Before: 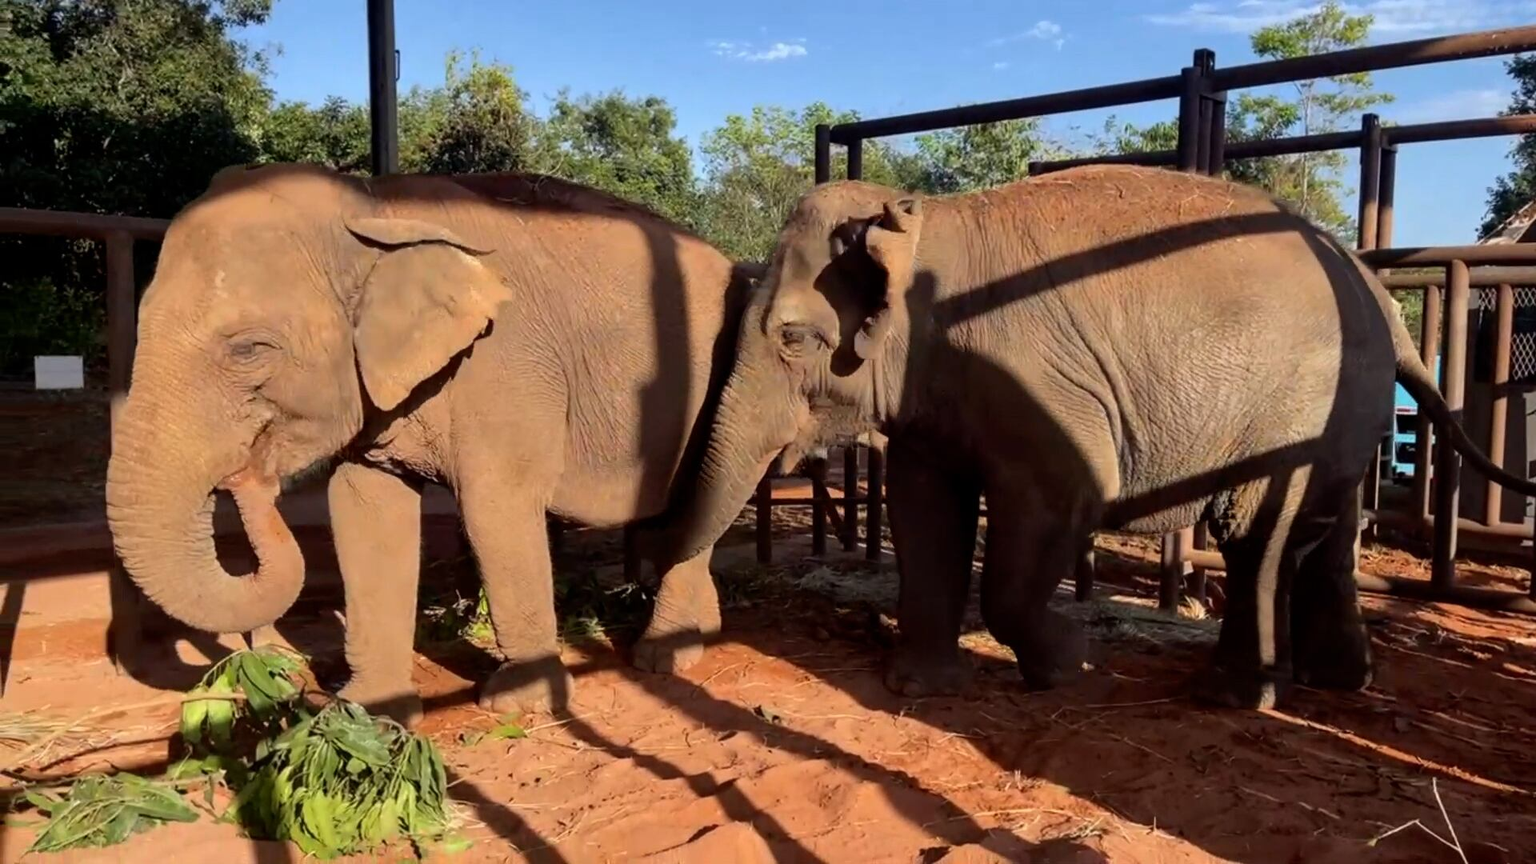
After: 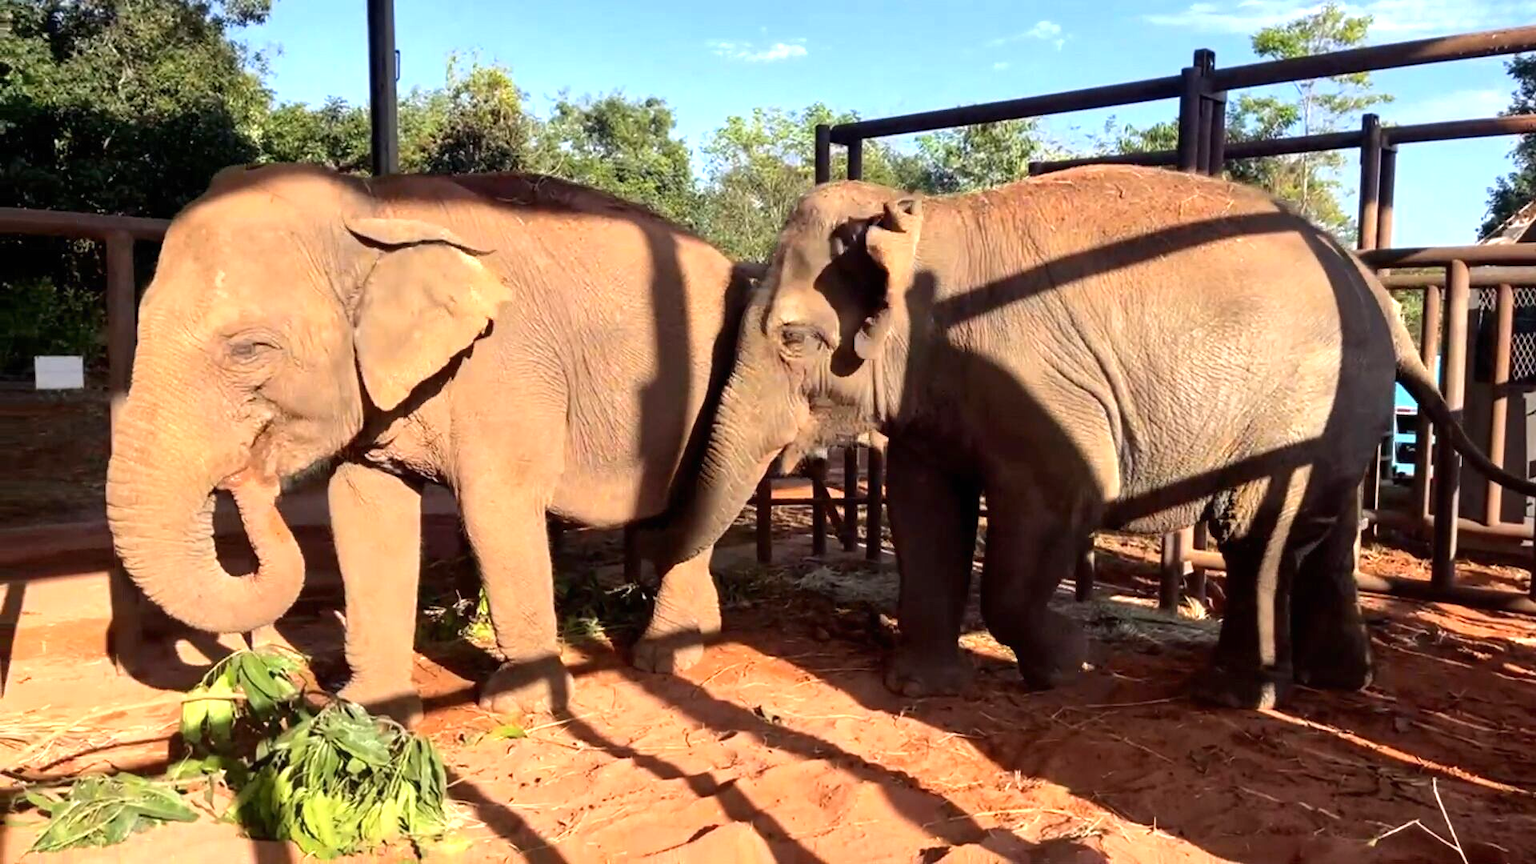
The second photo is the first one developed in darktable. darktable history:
exposure: black level correction 0, exposure 0.895 EV, compensate highlight preservation false
